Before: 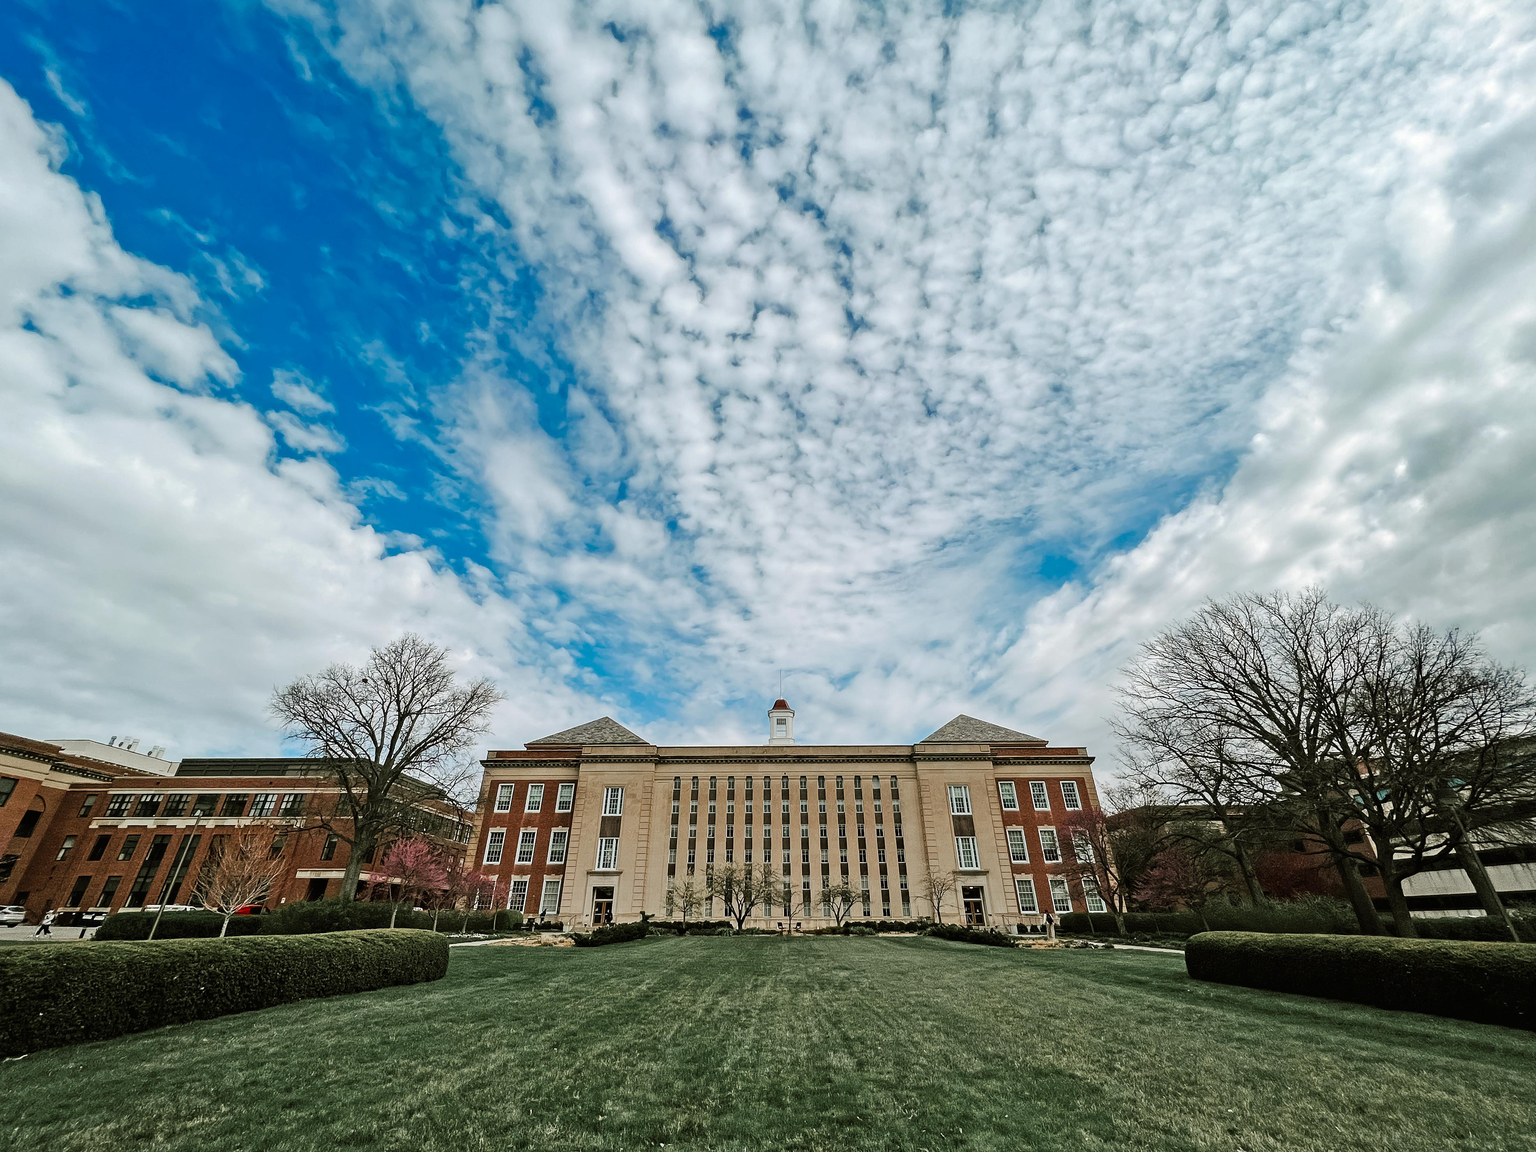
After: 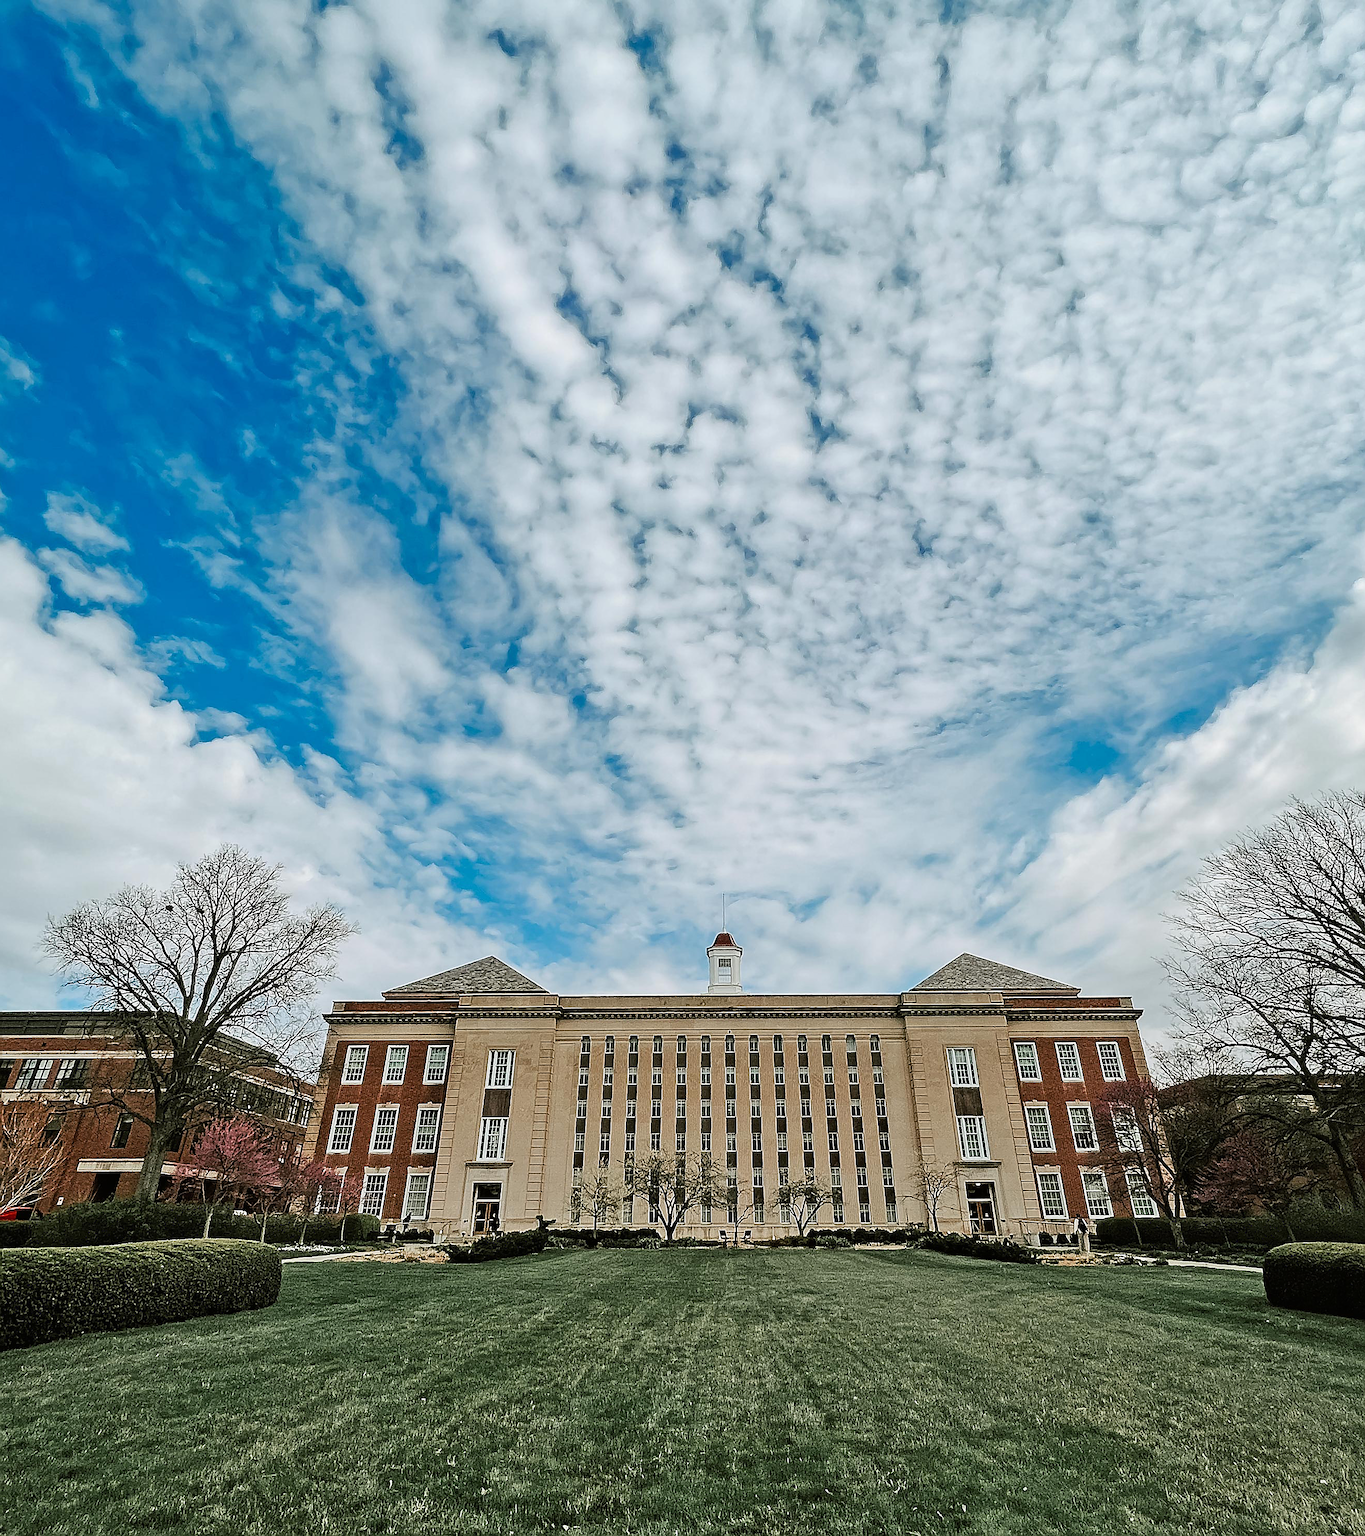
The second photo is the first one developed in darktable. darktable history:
sharpen: radius 1.4, amount 1.25, threshold 0.7
filmic rgb: black relative exposure -16 EV, white relative exposure 2.93 EV, hardness 10.04, color science v6 (2022)
crop and rotate: left 15.546%, right 17.787%
